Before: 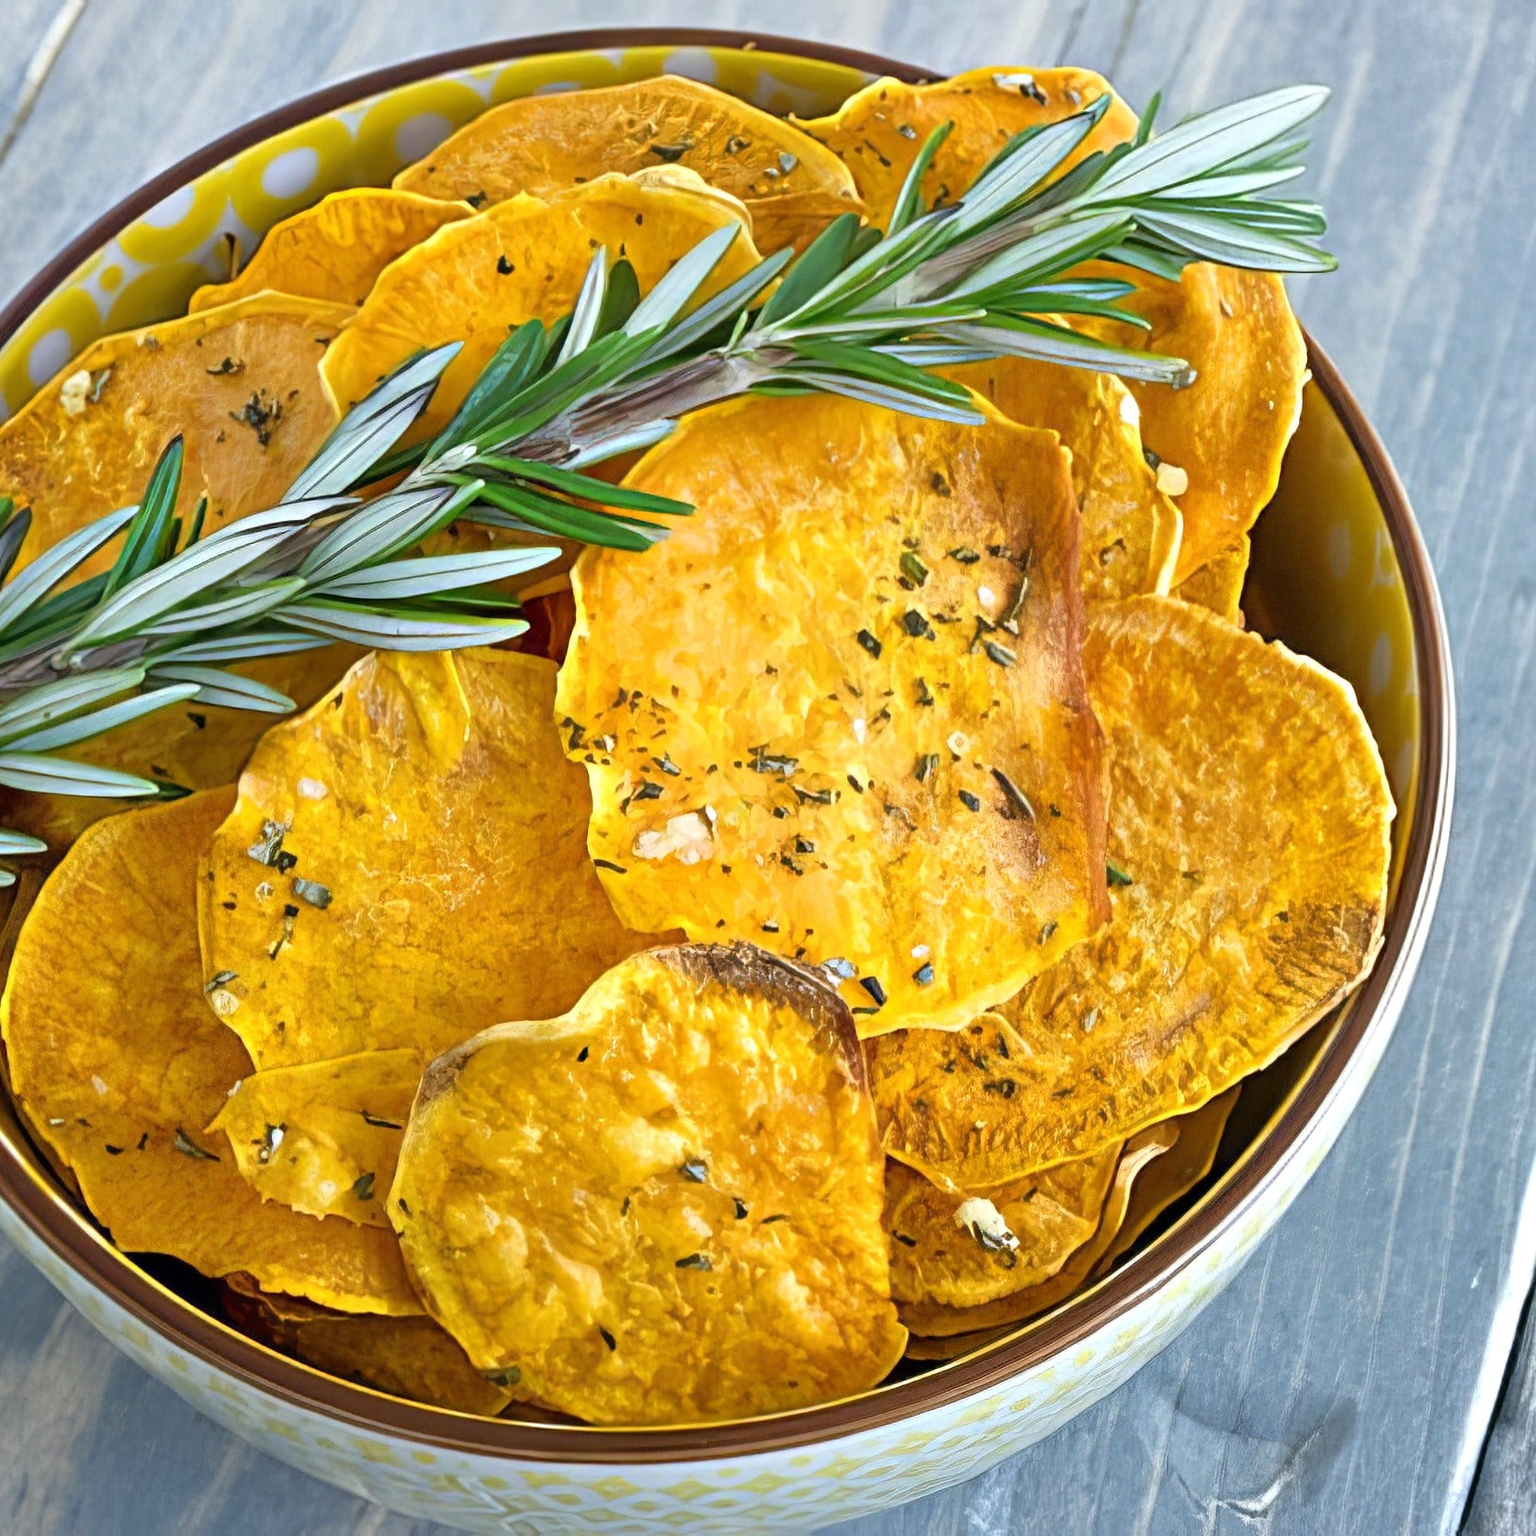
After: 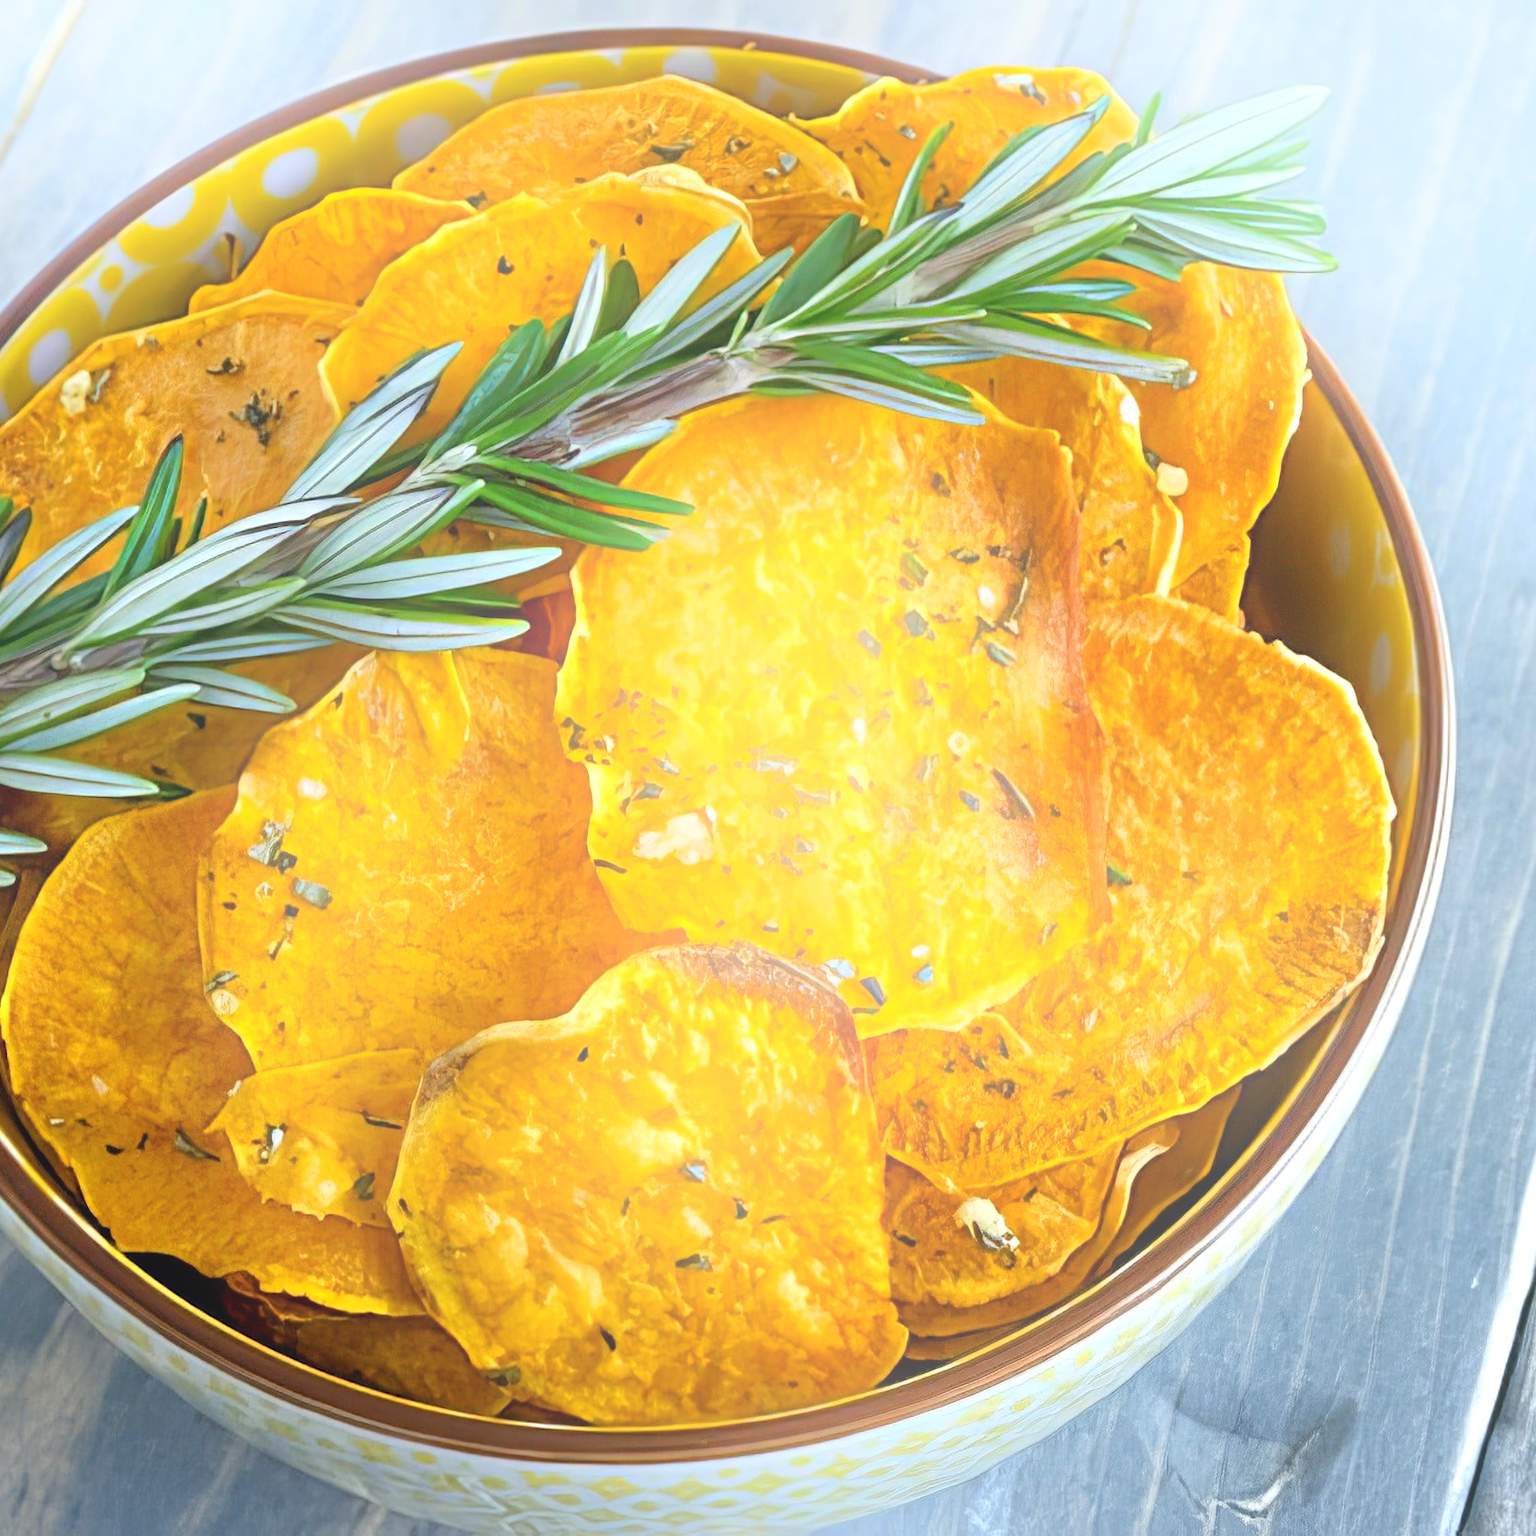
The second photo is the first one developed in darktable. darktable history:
color balance rgb: global vibrance 6.81%, saturation formula JzAzBz (2021)
bloom: threshold 82.5%, strength 16.25%
base curve: curves: ch0 [(0, 0) (0.472, 0.508) (1, 1)]
